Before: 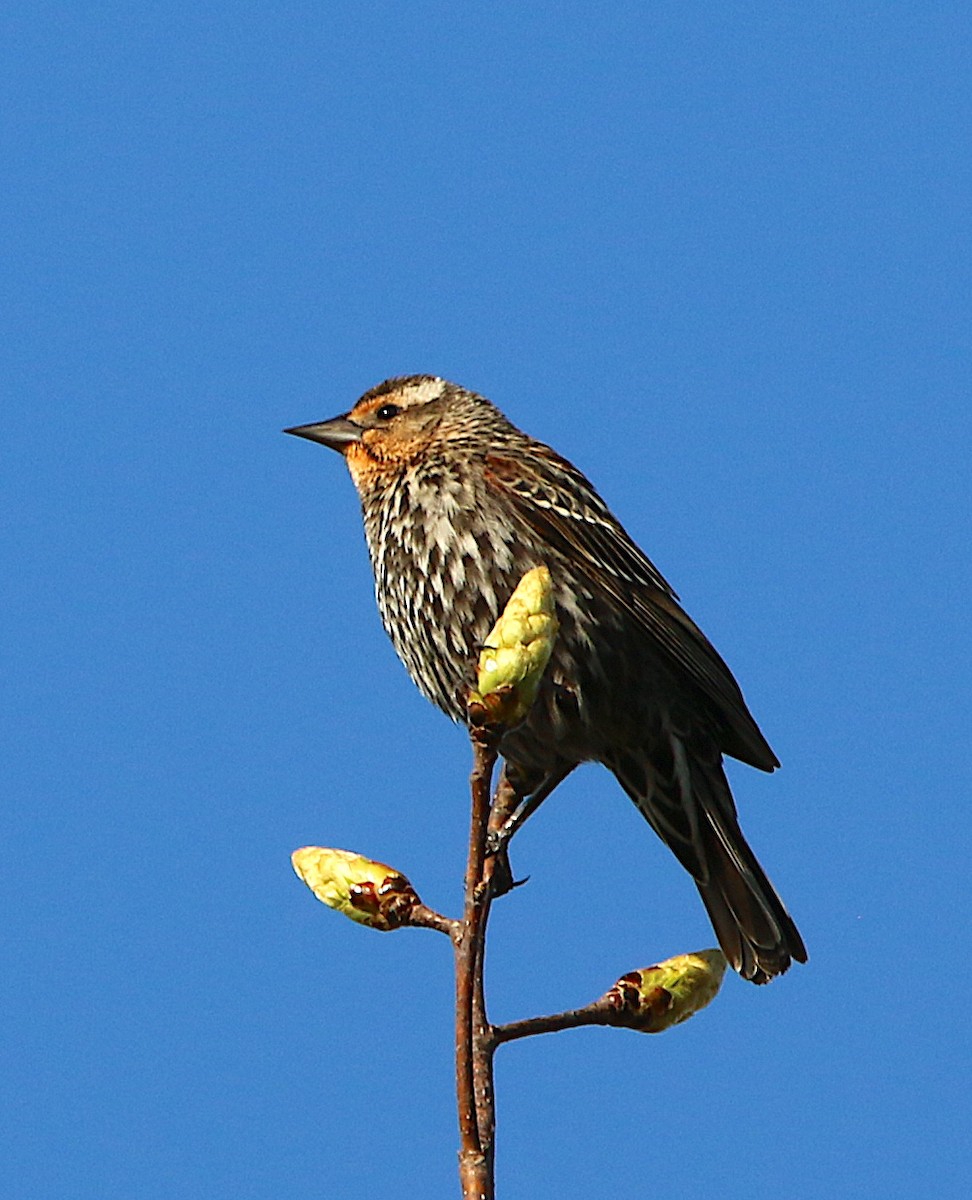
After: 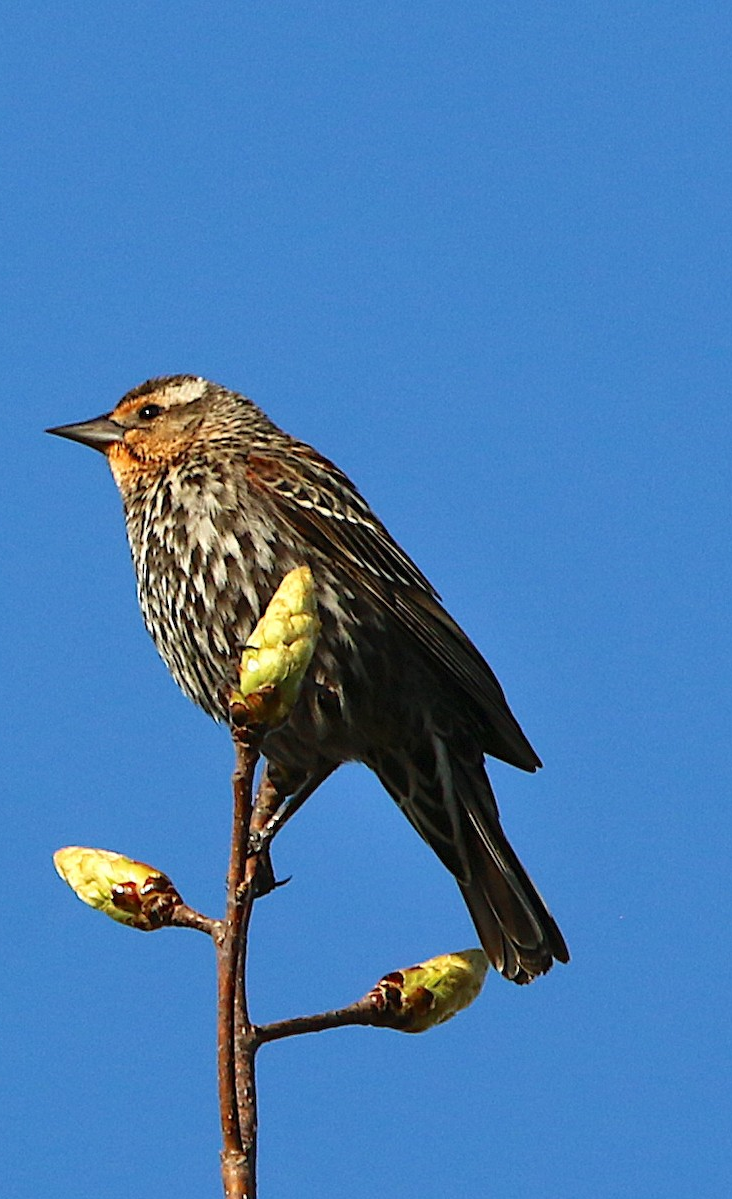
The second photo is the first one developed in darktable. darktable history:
crop and rotate: left 24.6%
shadows and highlights: shadows 49, highlights -41, soften with gaussian
